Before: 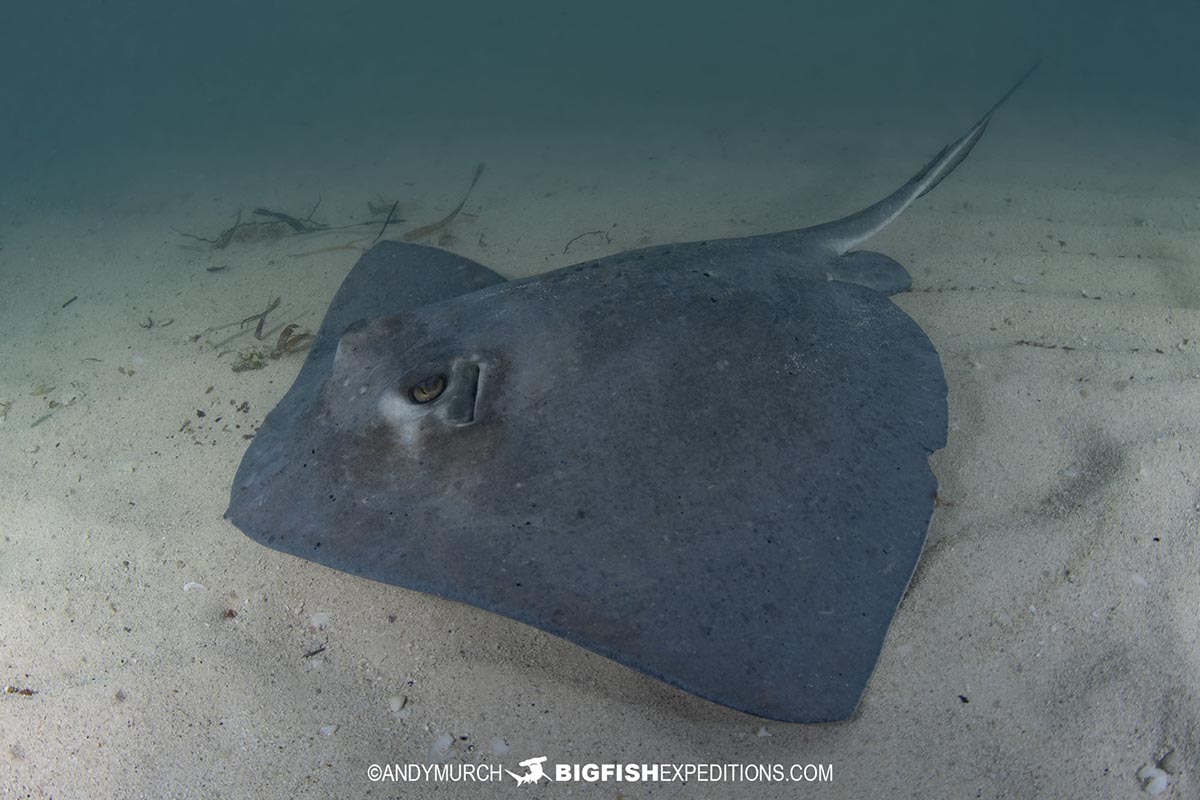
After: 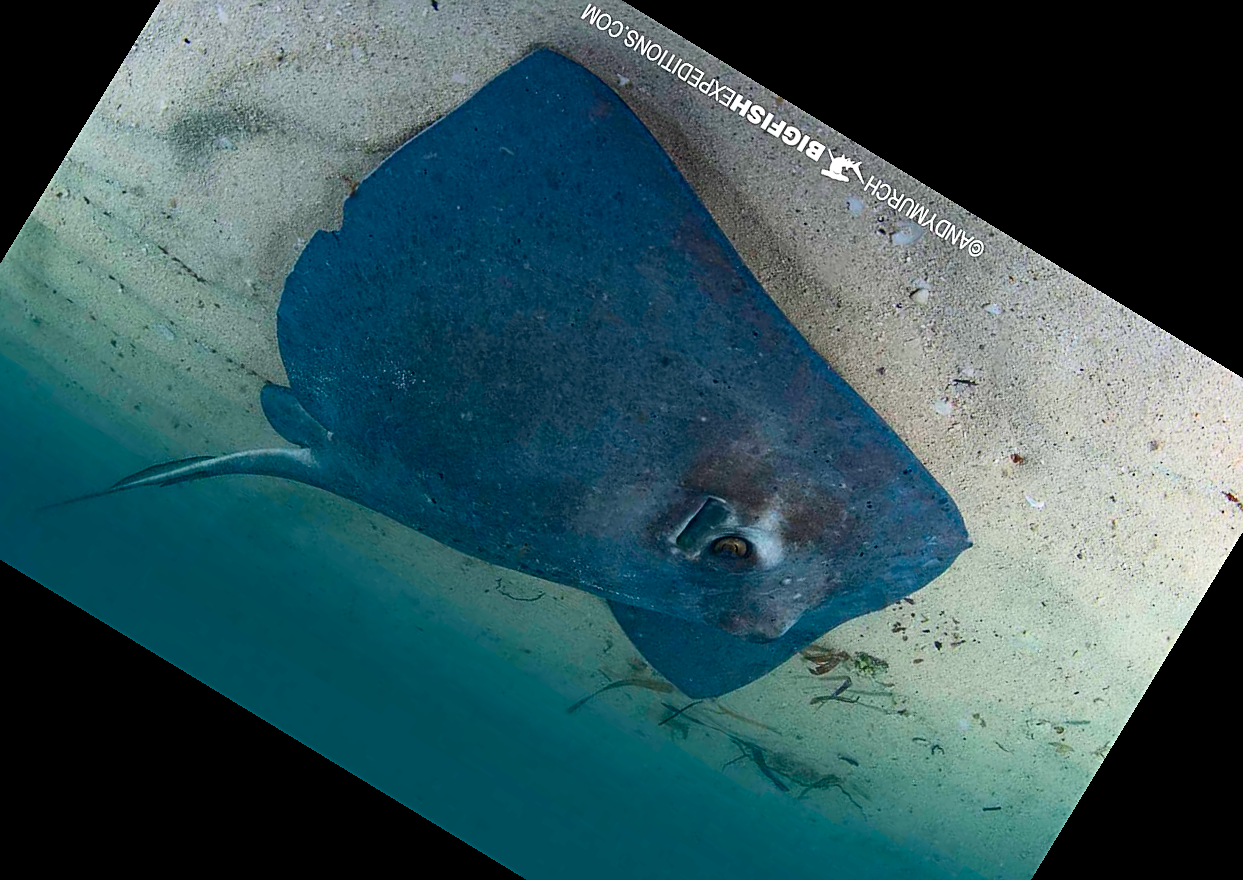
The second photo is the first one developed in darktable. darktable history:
sharpen: on, module defaults
contrast brightness saturation: contrast 0.26, brightness 0.02, saturation 0.87
exposure: exposure 0.2 EV, compensate highlight preservation false
crop and rotate: angle 148.68°, left 9.111%, top 15.603%, right 4.588%, bottom 17.041%
